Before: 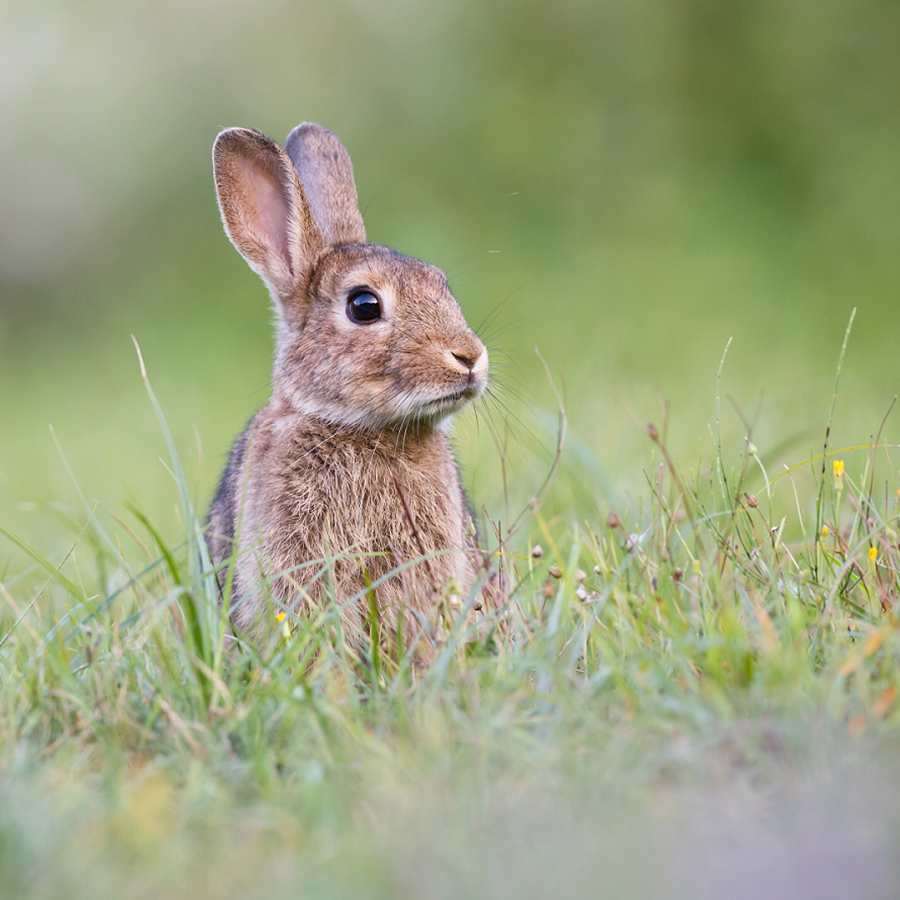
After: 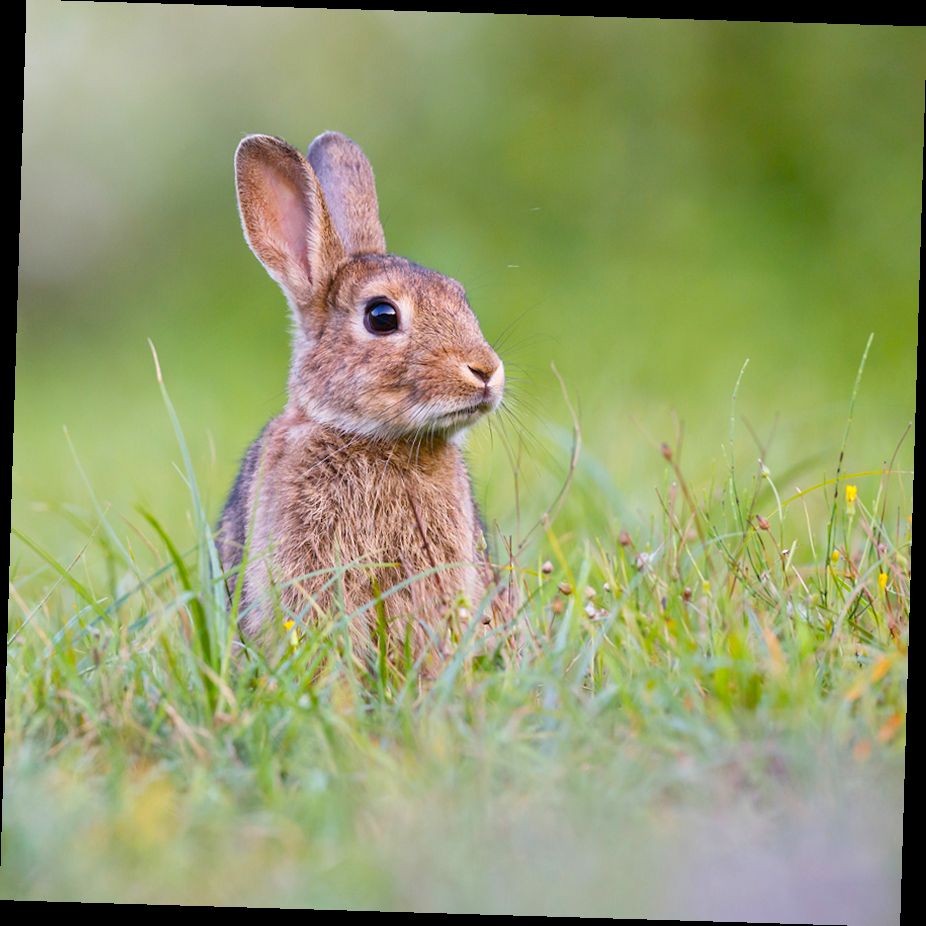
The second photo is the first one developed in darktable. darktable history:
color balance rgb: perceptual saturation grading › global saturation 25%, global vibrance 20%
rotate and perspective: rotation 1.72°, automatic cropping off
